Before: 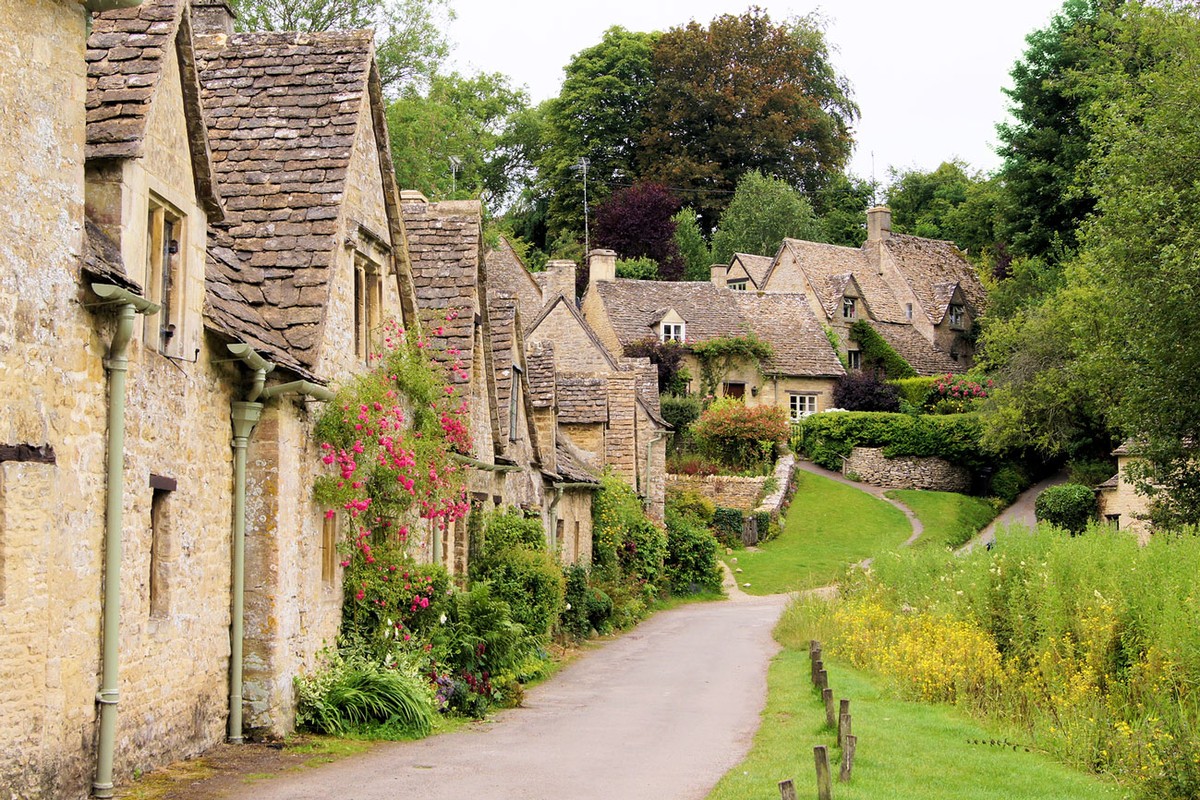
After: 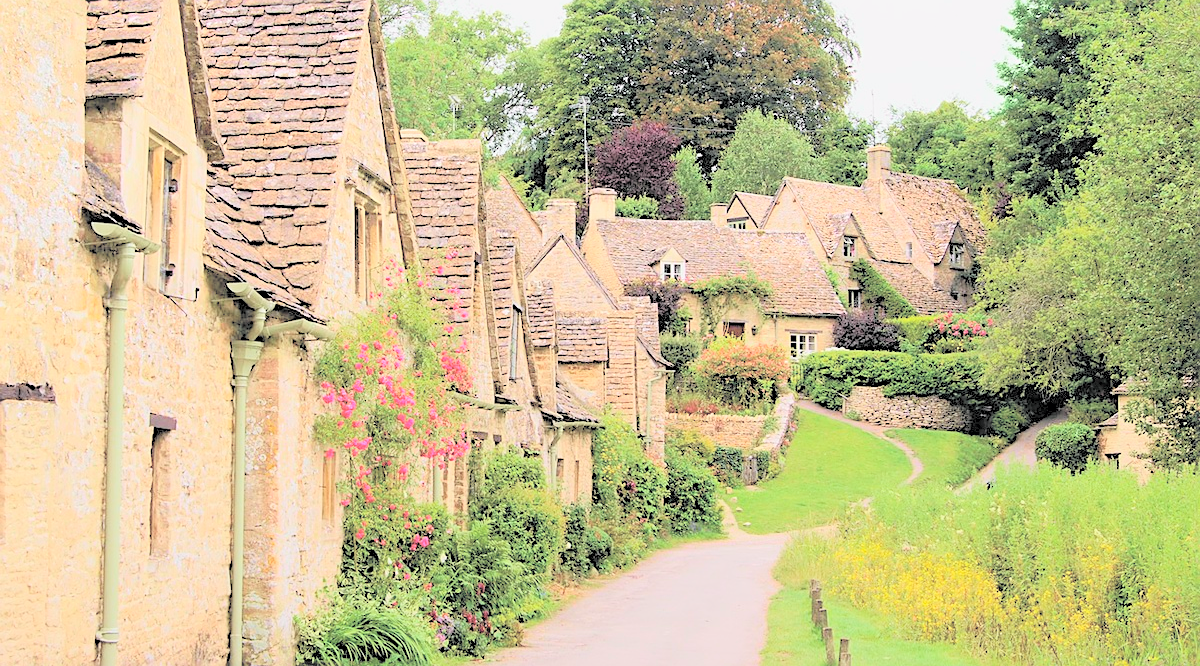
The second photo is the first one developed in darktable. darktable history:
contrast brightness saturation: brightness 1
crop: top 7.625%, bottom 8.027%
tone curve: curves: ch0 [(0, 0) (0.058, 0.027) (0.214, 0.183) (0.304, 0.288) (0.561, 0.554) (0.687, 0.677) (0.768, 0.768) (0.858, 0.861) (0.986, 0.957)]; ch1 [(0, 0) (0.172, 0.123) (0.312, 0.296) (0.437, 0.429) (0.471, 0.469) (0.502, 0.5) (0.513, 0.515) (0.583, 0.604) (0.631, 0.659) (0.703, 0.721) (0.889, 0.924) (1, 1)]; ch2 [(0, 0) (0.411, 0.424) (0.485, 0.497) (0.502, 0.5) (0.517, 0.511) (0.566, 0.573) (0.622, 0.613) (0.709, 0.677) (1, 1)], color space Lab, independent channels, preserve colors none
color balance: output saturation 110%
sharpen: on, module defaults
graduated density: rotation -180°, offset 24.95
